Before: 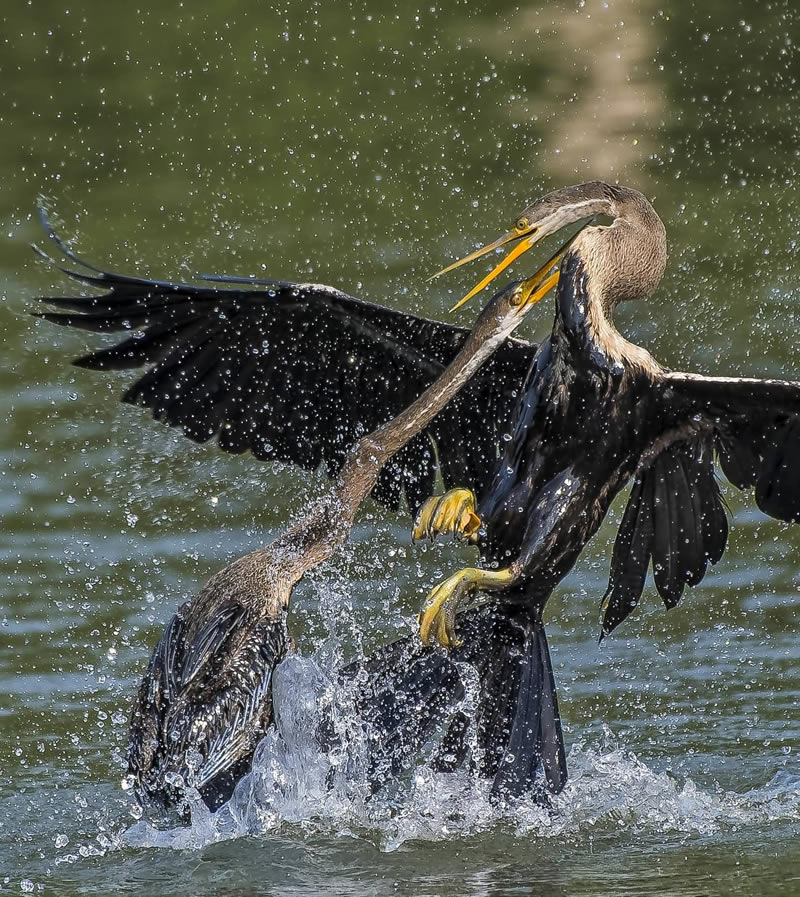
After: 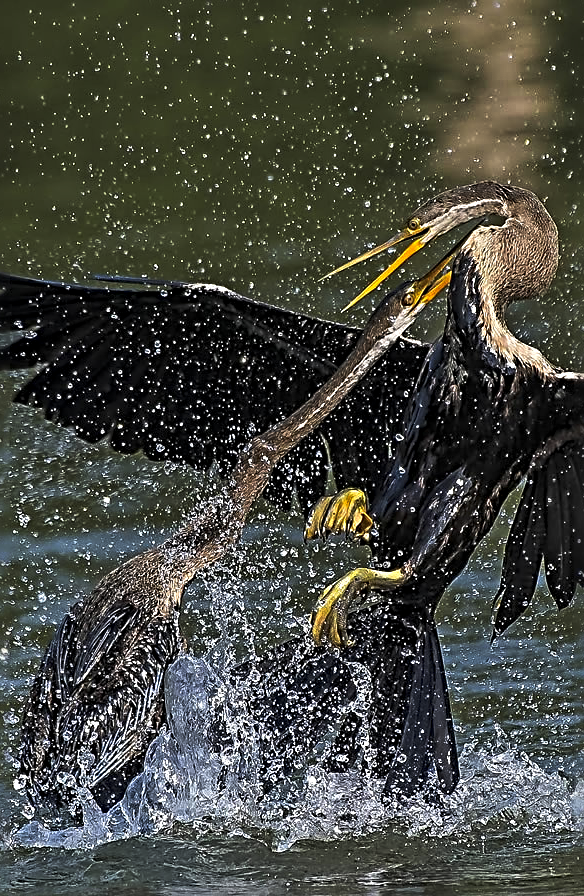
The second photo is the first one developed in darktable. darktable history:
sharpen: radius 3.713, amount 0.934
base curve: preserve colors none
crop: left 13.574%, right 13.393%
tone curve: curves: ch0 [(0, 0) (0.536, 0.402) (1, 1)], preserve colors none
